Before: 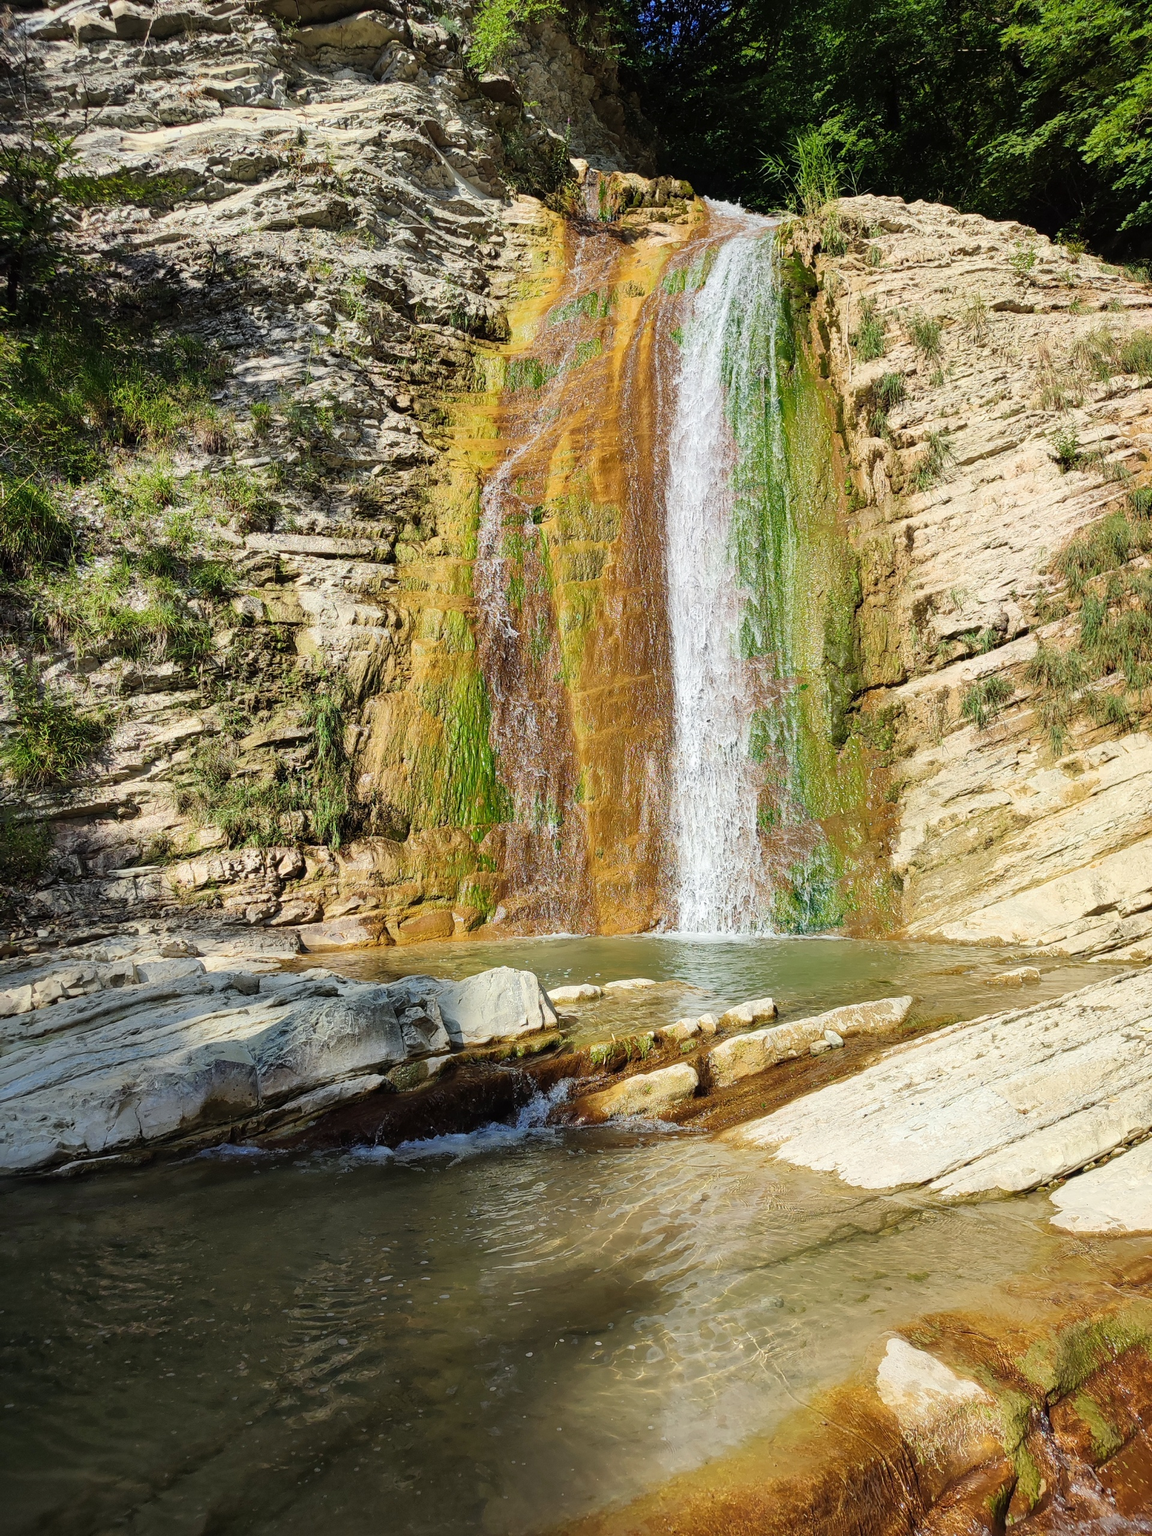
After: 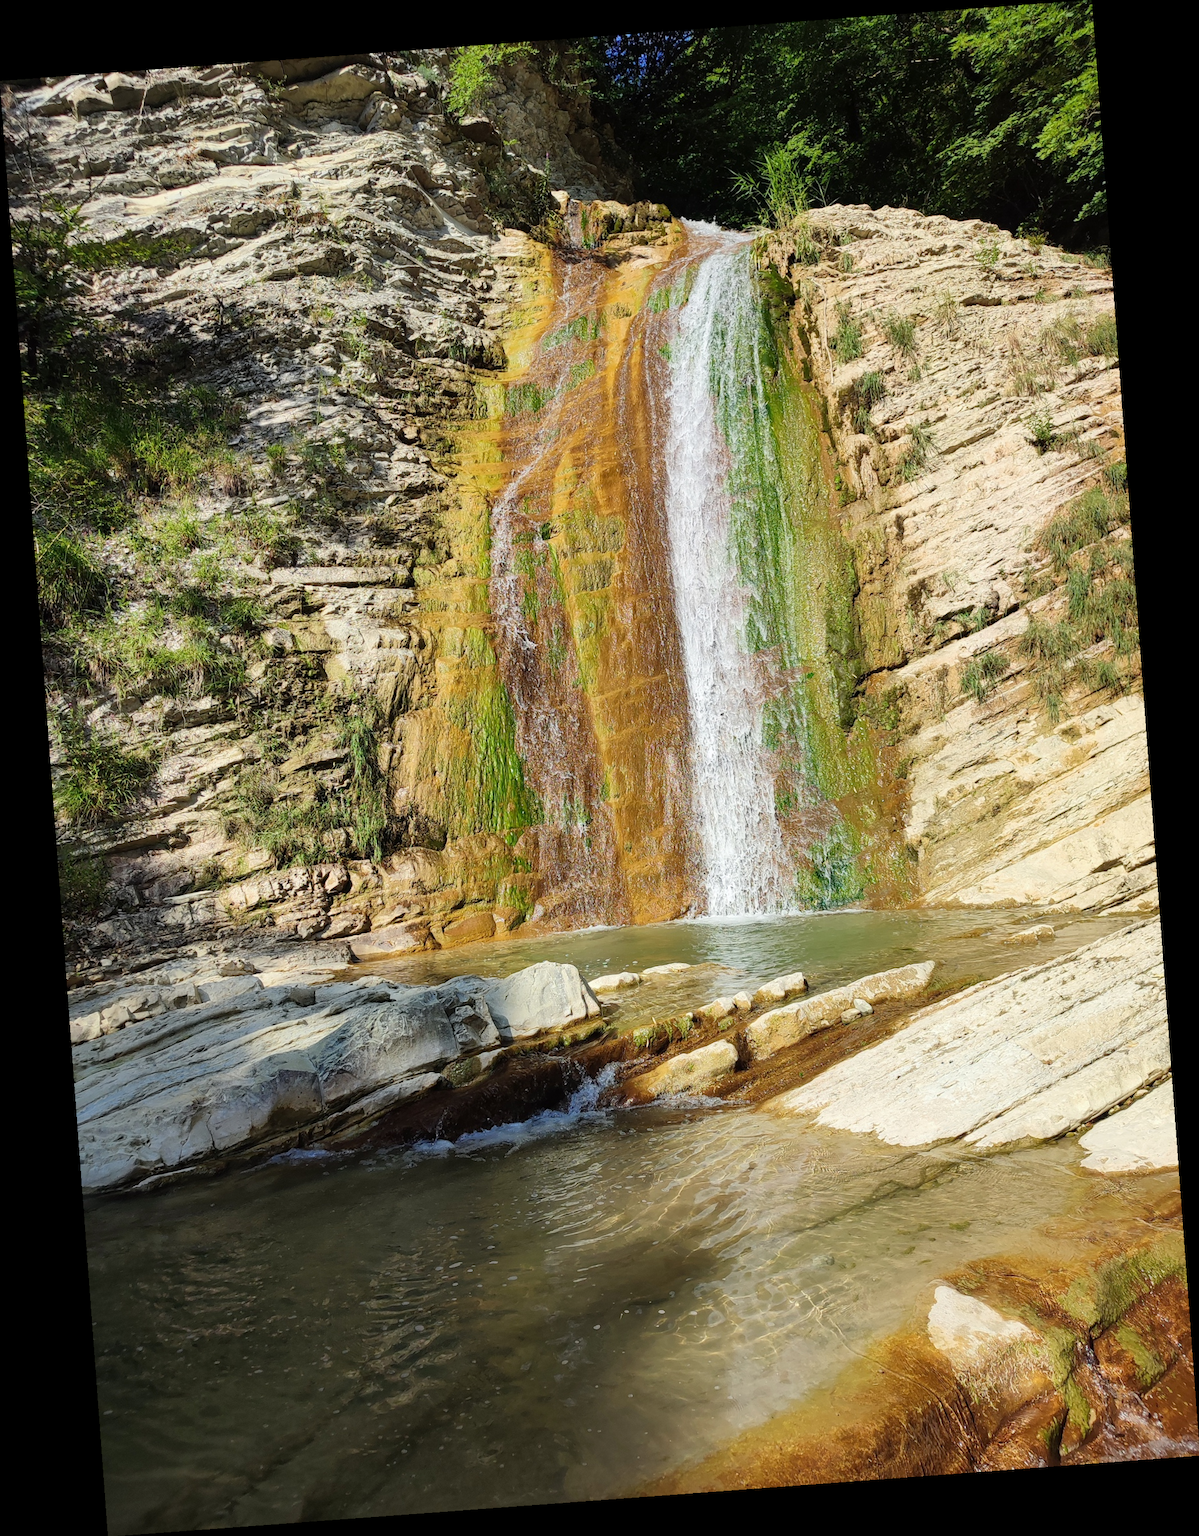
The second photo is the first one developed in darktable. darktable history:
white balance: emerald 1
rotate and perspective: rotation -4.25°, automatic cropping off
